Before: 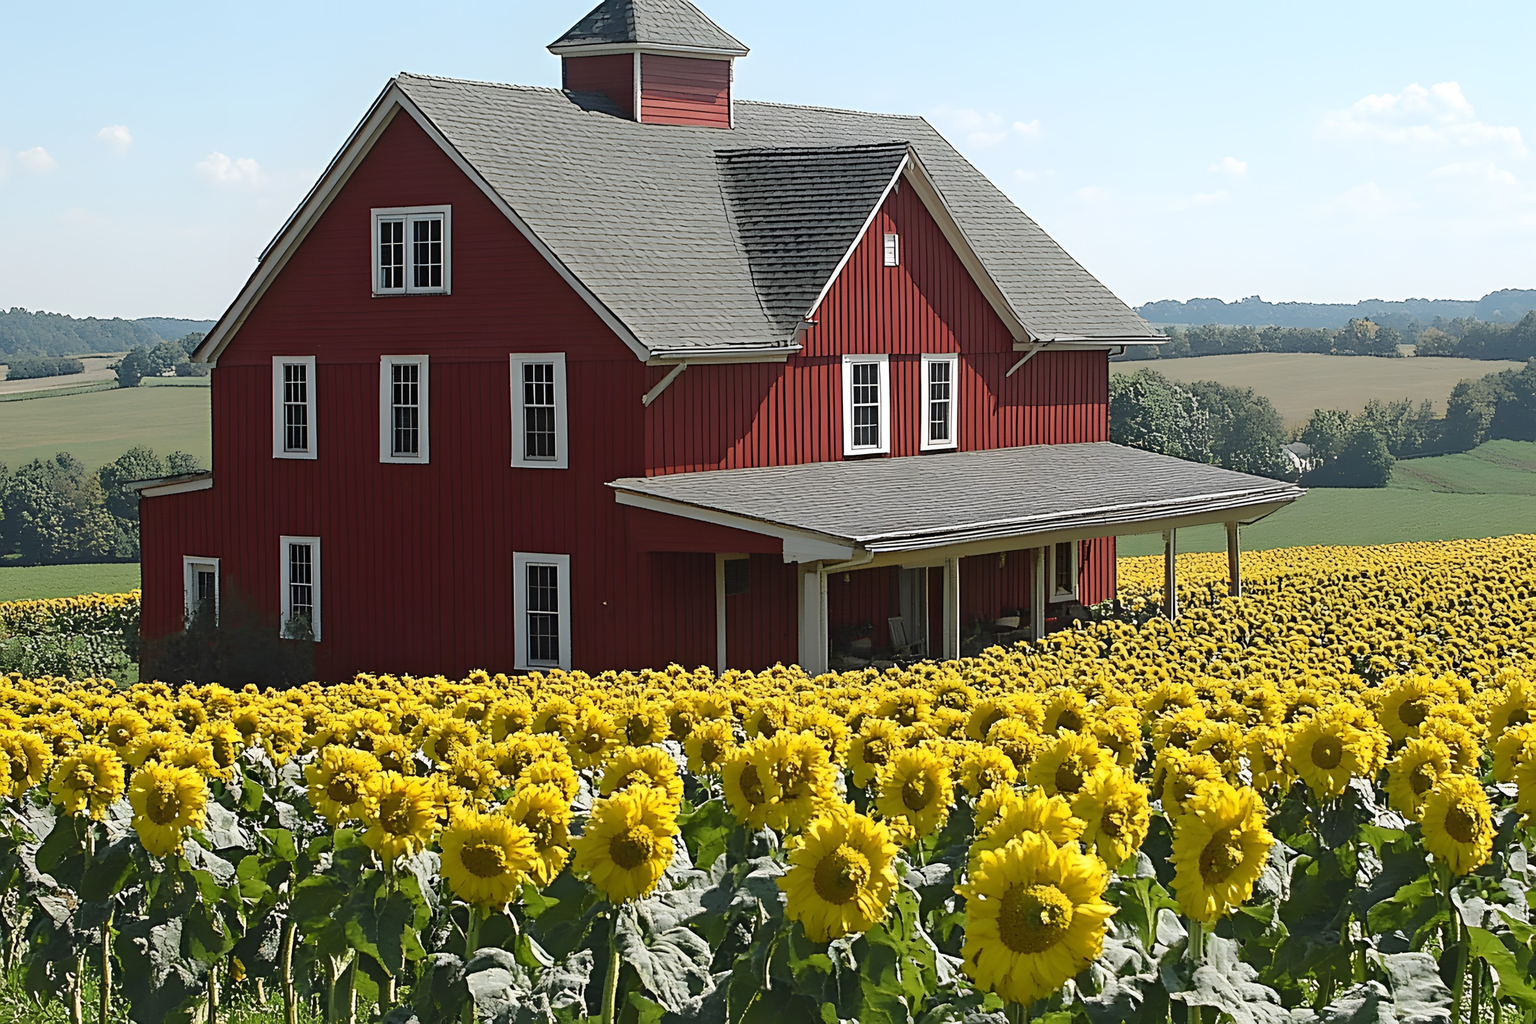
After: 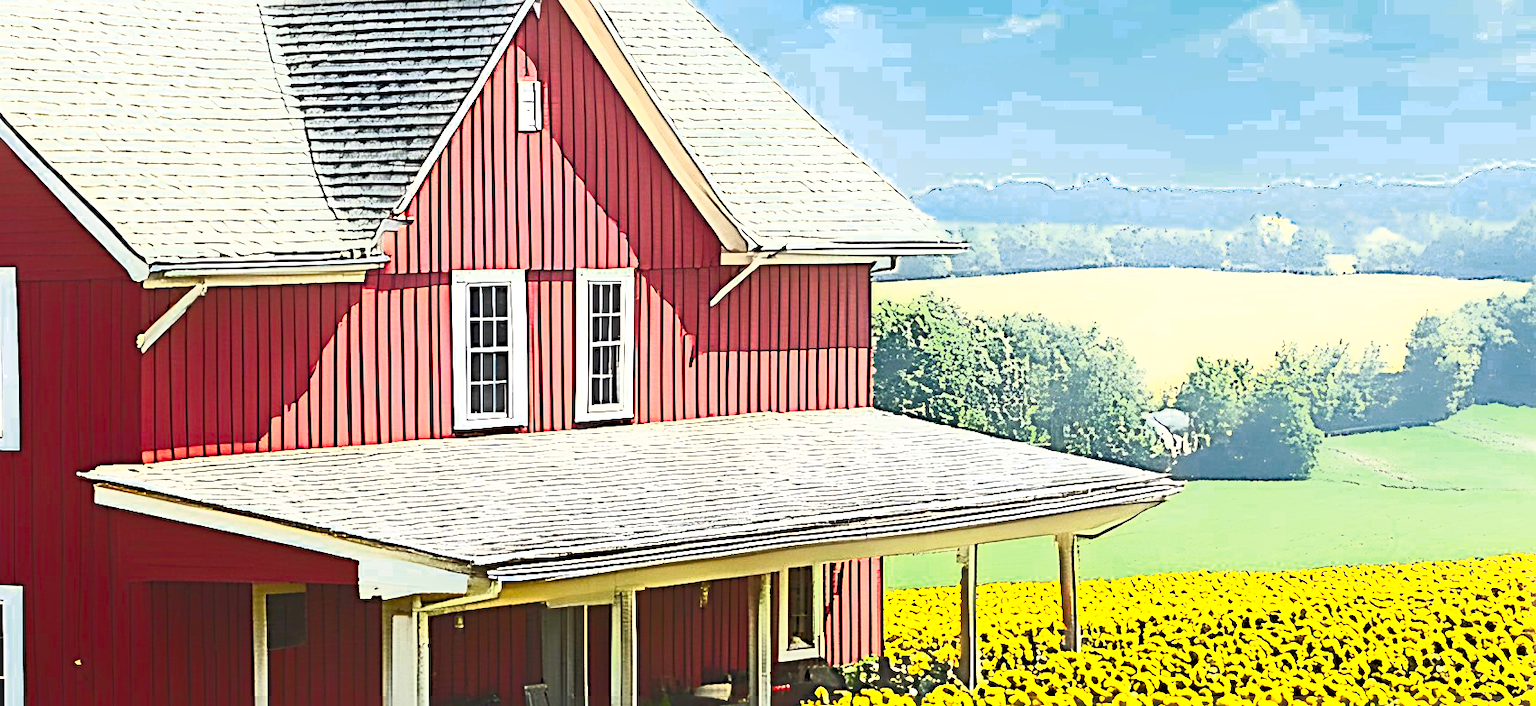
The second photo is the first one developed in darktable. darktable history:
exposure: exposure 0.663 EV, compensate highlight preservation false
sharpen: radius 4.881
tone equalizer: on, module defaults
crop: left 36.175%, top 17.886%, right 0.338%, bottom 38.289%
shadows and highlights: shadows -40.09, highlights 64.74, soften with gaussian
color zones: curves: ch0 [(0.25, 0.5) (0.636, 0.25) (0.75, 0.5)]
contrast brightness saturation: contrast 1, brightness 0.98, saturation 0.985
